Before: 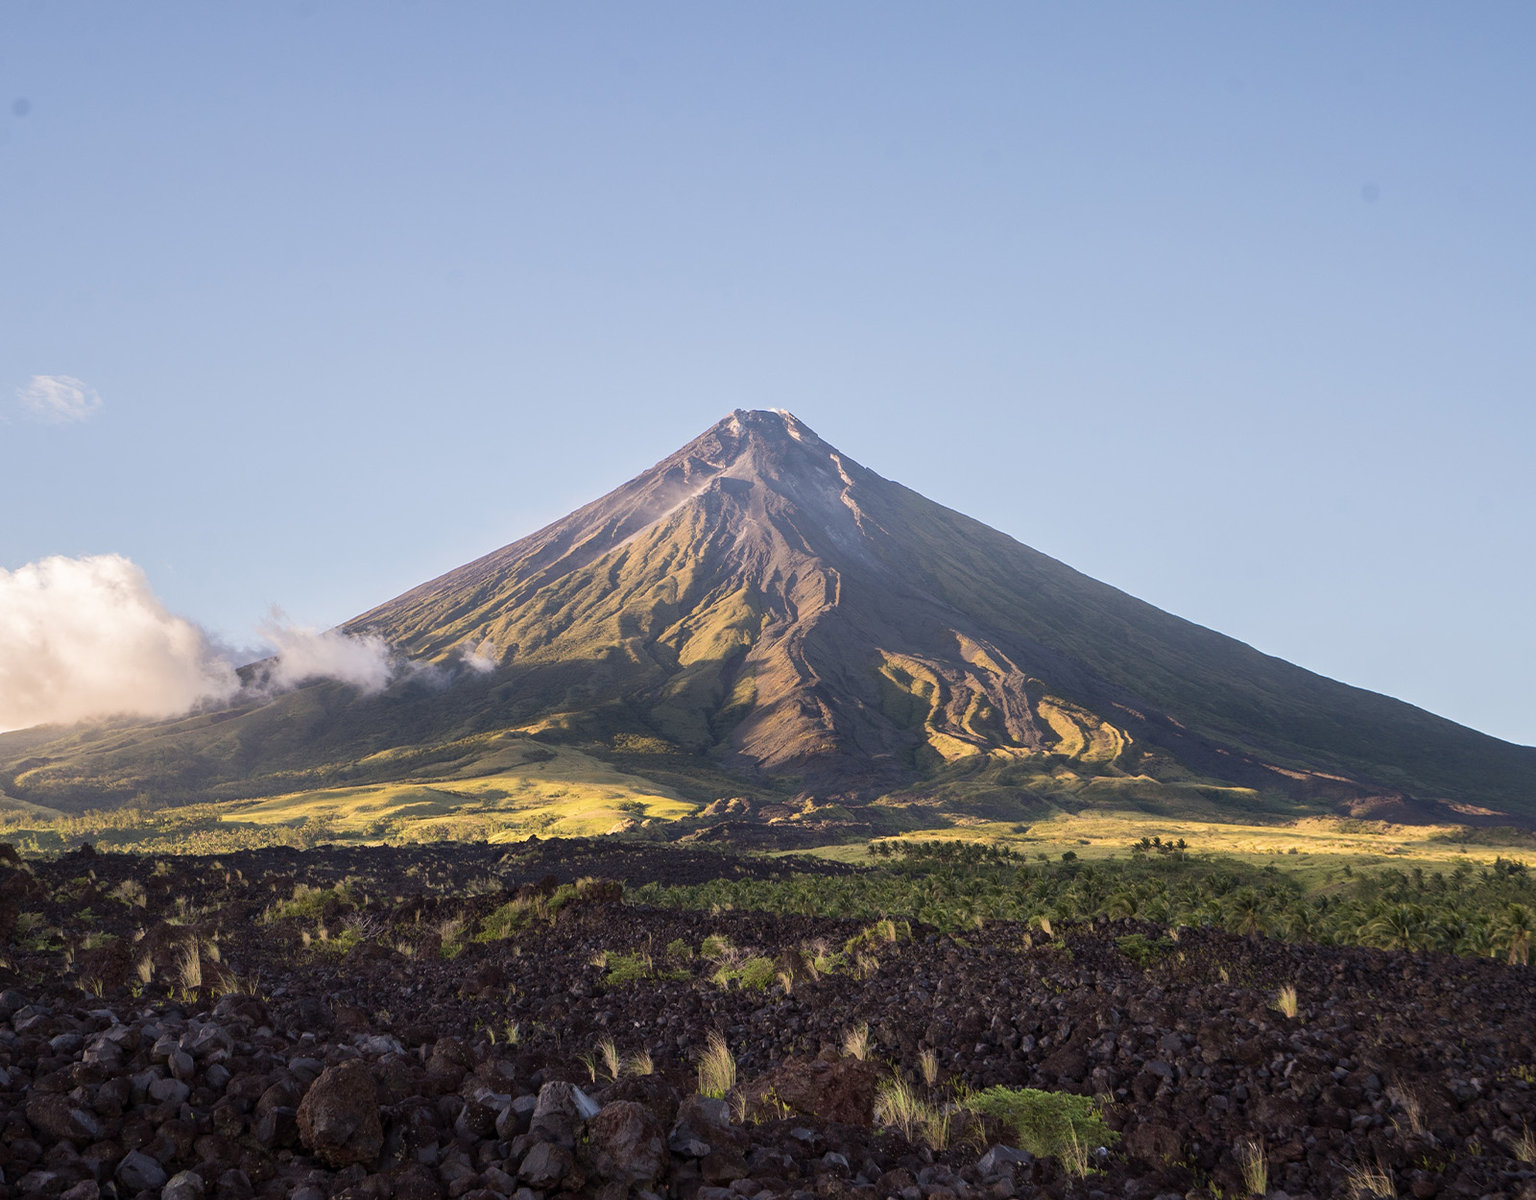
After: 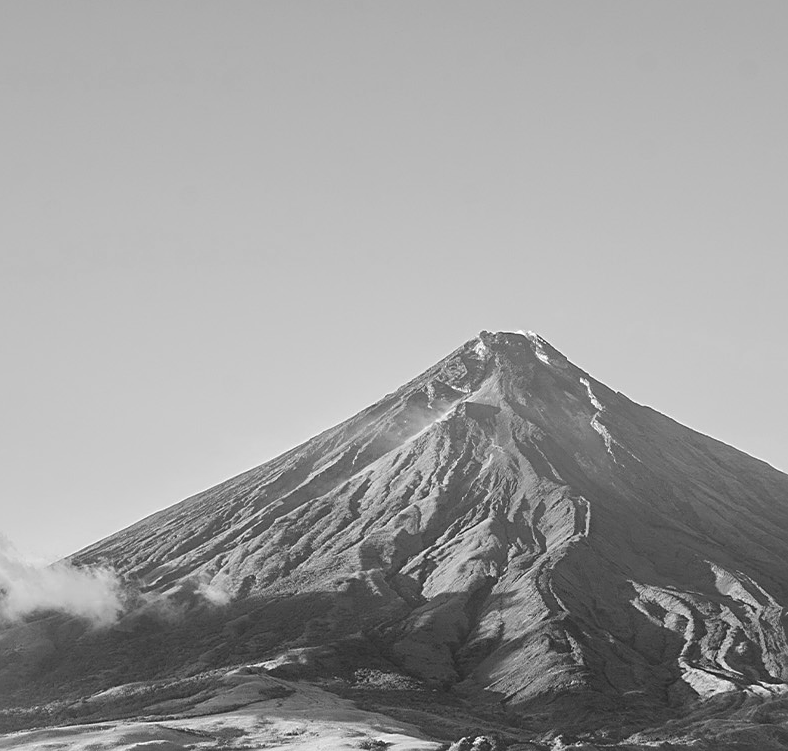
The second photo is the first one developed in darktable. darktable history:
crop: left 17.835%, top 7.675%, right 32.881%, bottom 32.213%
sharpen: on, module defaults
monochrome: on, module defaults
